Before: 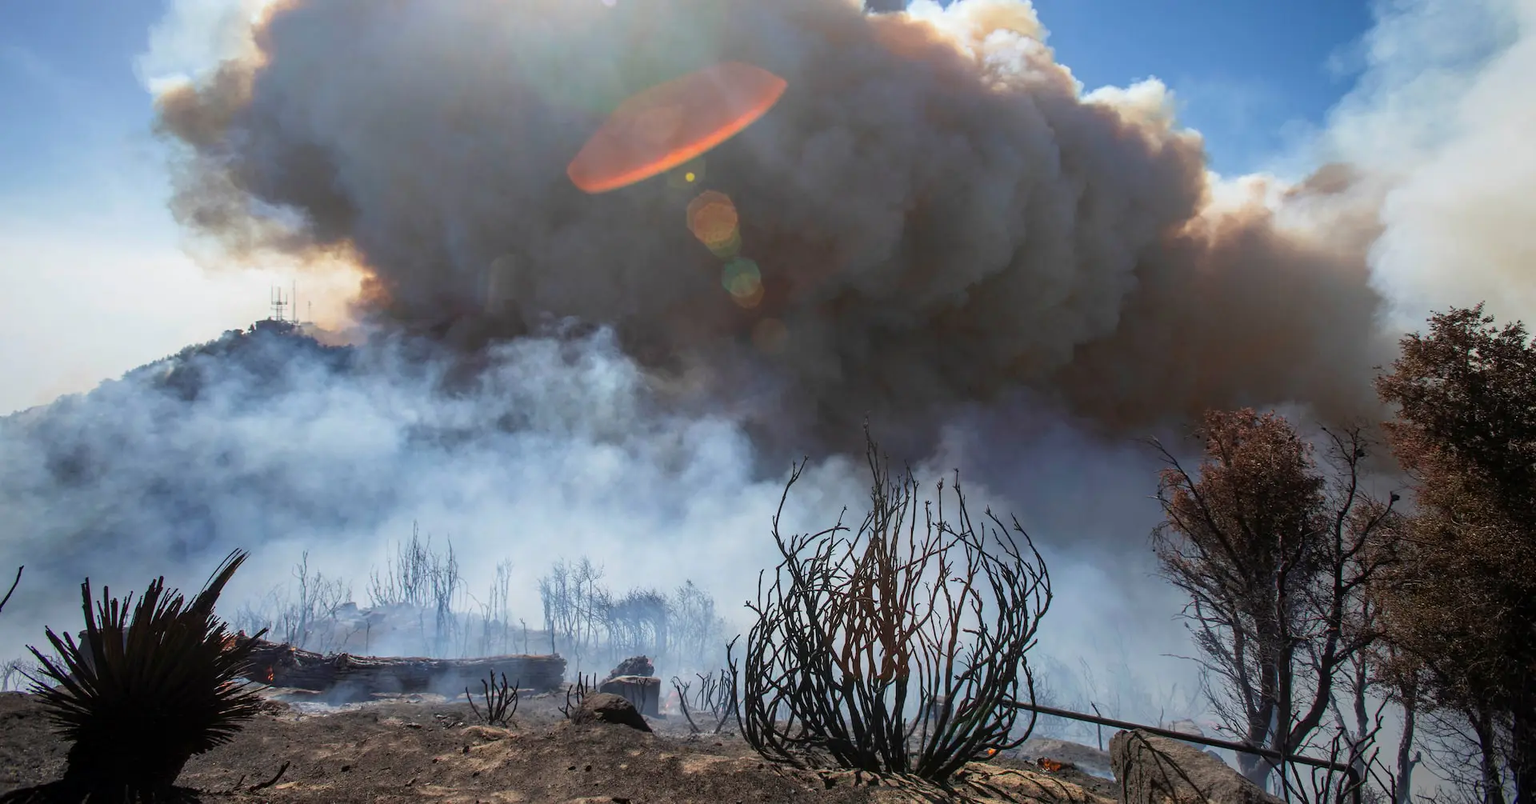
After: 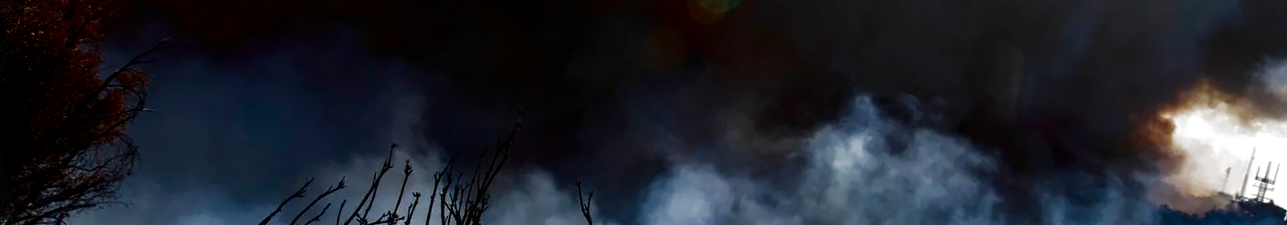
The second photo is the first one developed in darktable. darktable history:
crop and rotate: angle 16.12°, top 30.835%, bottom 35.653%
filmic rgb: black relative exposure -8.2 EV, white relative exposure 2.2 EV, threshold 3 EV, hardness 7.11, latitude 75%, contrast 1.325, highlights saturation mix -2%, shadows ↔ highlights balance 30%, preserve chrominance RGB euclidean norm, color science v5 (2021), contrast in shadows safe, contrast in highlights safe, enable highlight reconstruction true
color zones: curves: ch2 [(0, 0.5) (0.143, 0.517) (0.286, 0.571) (0.429, 0.522) (0.571, 0.5) (0.714, 0.5) (0.857, 0.5) (1, 0.5)]
exposure: black level correction 0.001, exposure 0.3 EV, compensate highlight preservation false
contrast brightness saturation: contrast 0.09, brightness -0.59, saturation 0.17
vignetting: fall-off start 100%, brightness -0.406, saturation -0.3, width/height ratio 1.324, dithering 8-bit output, unbound false
rgb curve: curves: ch0 [(0, 0) (0.175, 0.154) (0.785, 0.663) (1, 1)]
